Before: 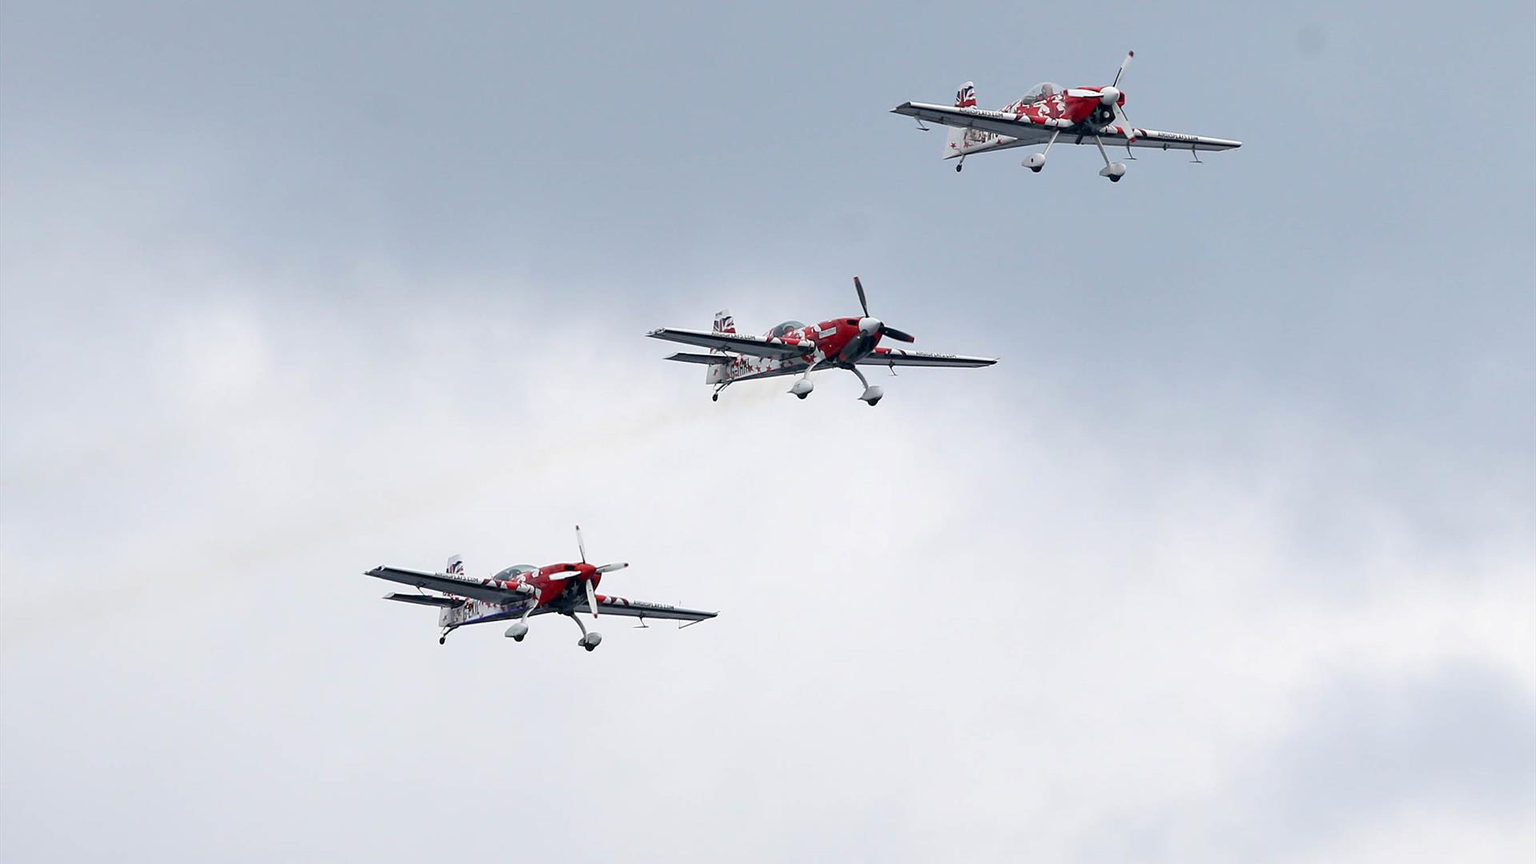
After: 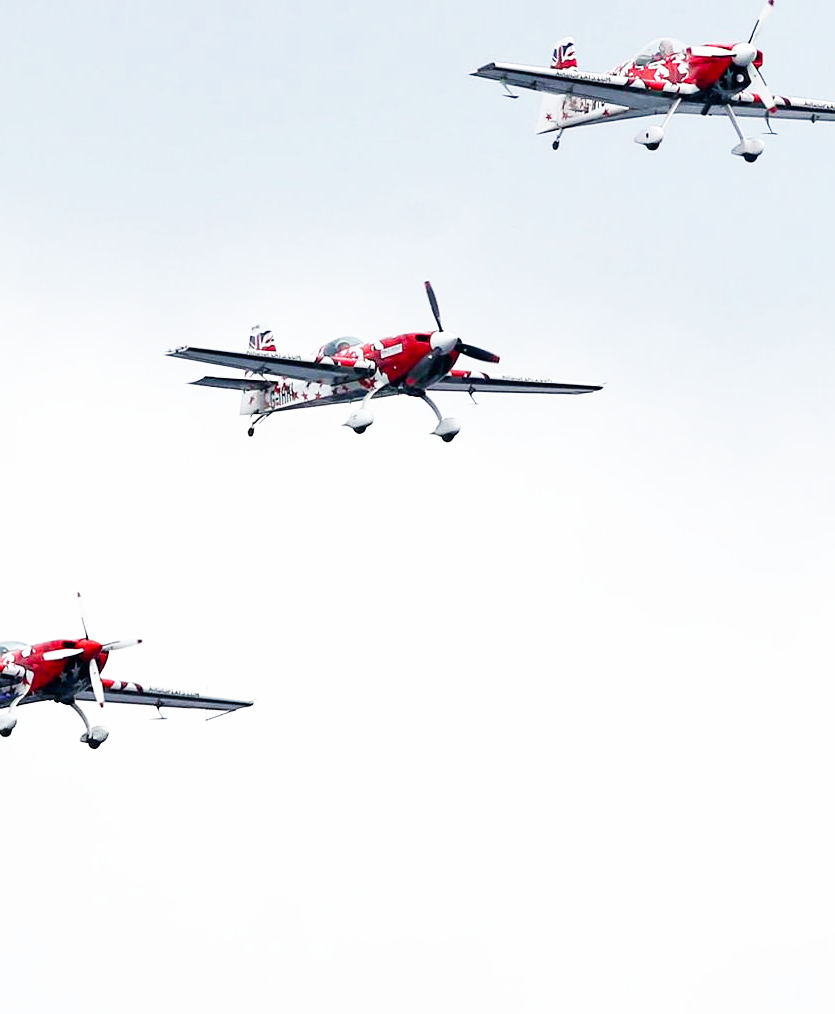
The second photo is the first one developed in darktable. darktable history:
base curve: curves: ch0 [(0, 0) (0.007, 0.004) (0.027, 0.03) (0.046, 0.07) (0.207, 0.54) (0.442, 0.872) (0.673, 0.972) (1, 1)], preserve colors none
shadows and highlights: shadows 25.07, highlights -24.98
crop: left 33.516%, top 6.049%, right 22.955%
